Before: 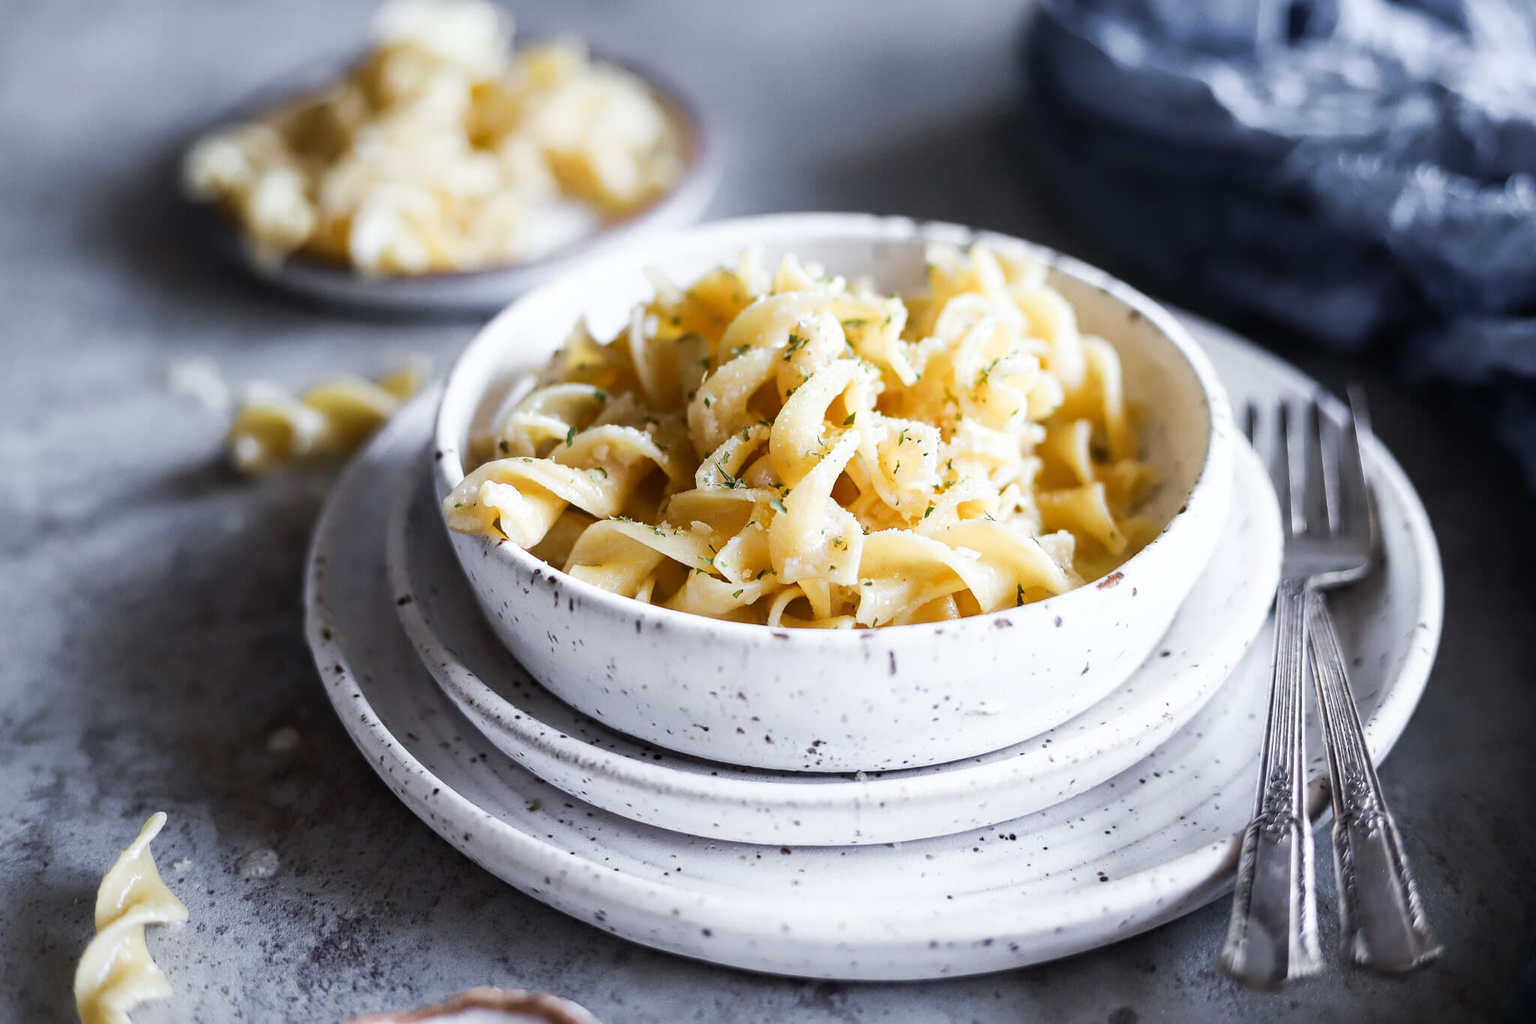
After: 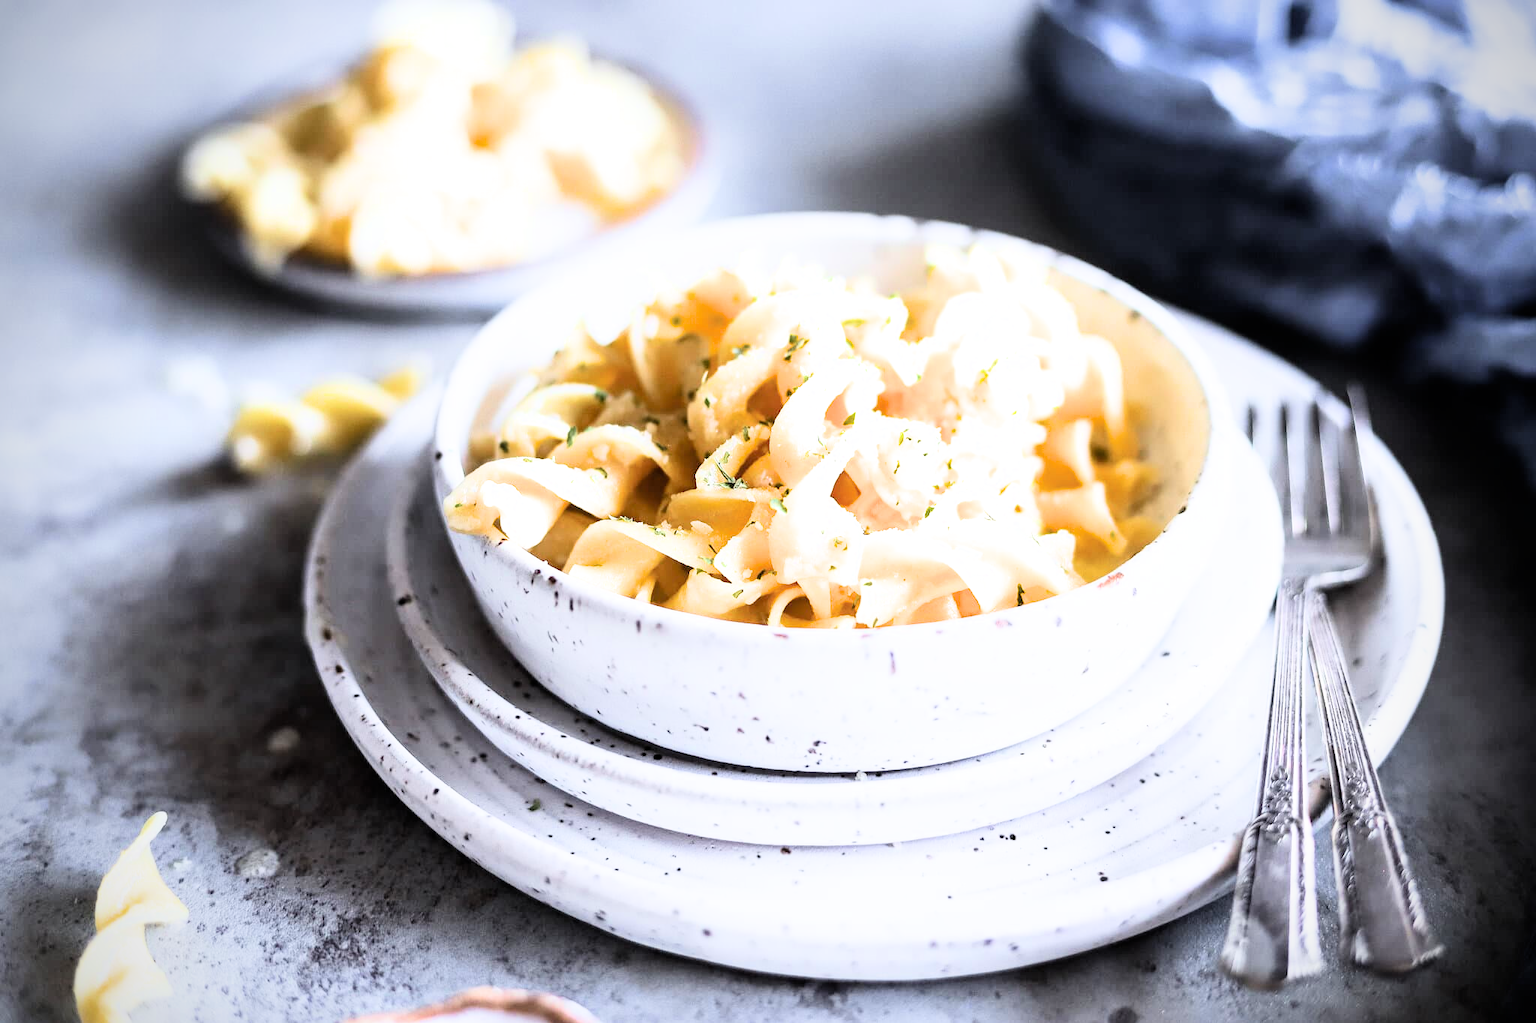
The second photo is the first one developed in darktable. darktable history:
exposure: black level correction 0, exposure 1.4 EV, compensate highlight preservation false
filmic rgb: hardness 4.17, contrast 1.364, color science v6 (2022)
vignetting: saturation 0, unbound false
